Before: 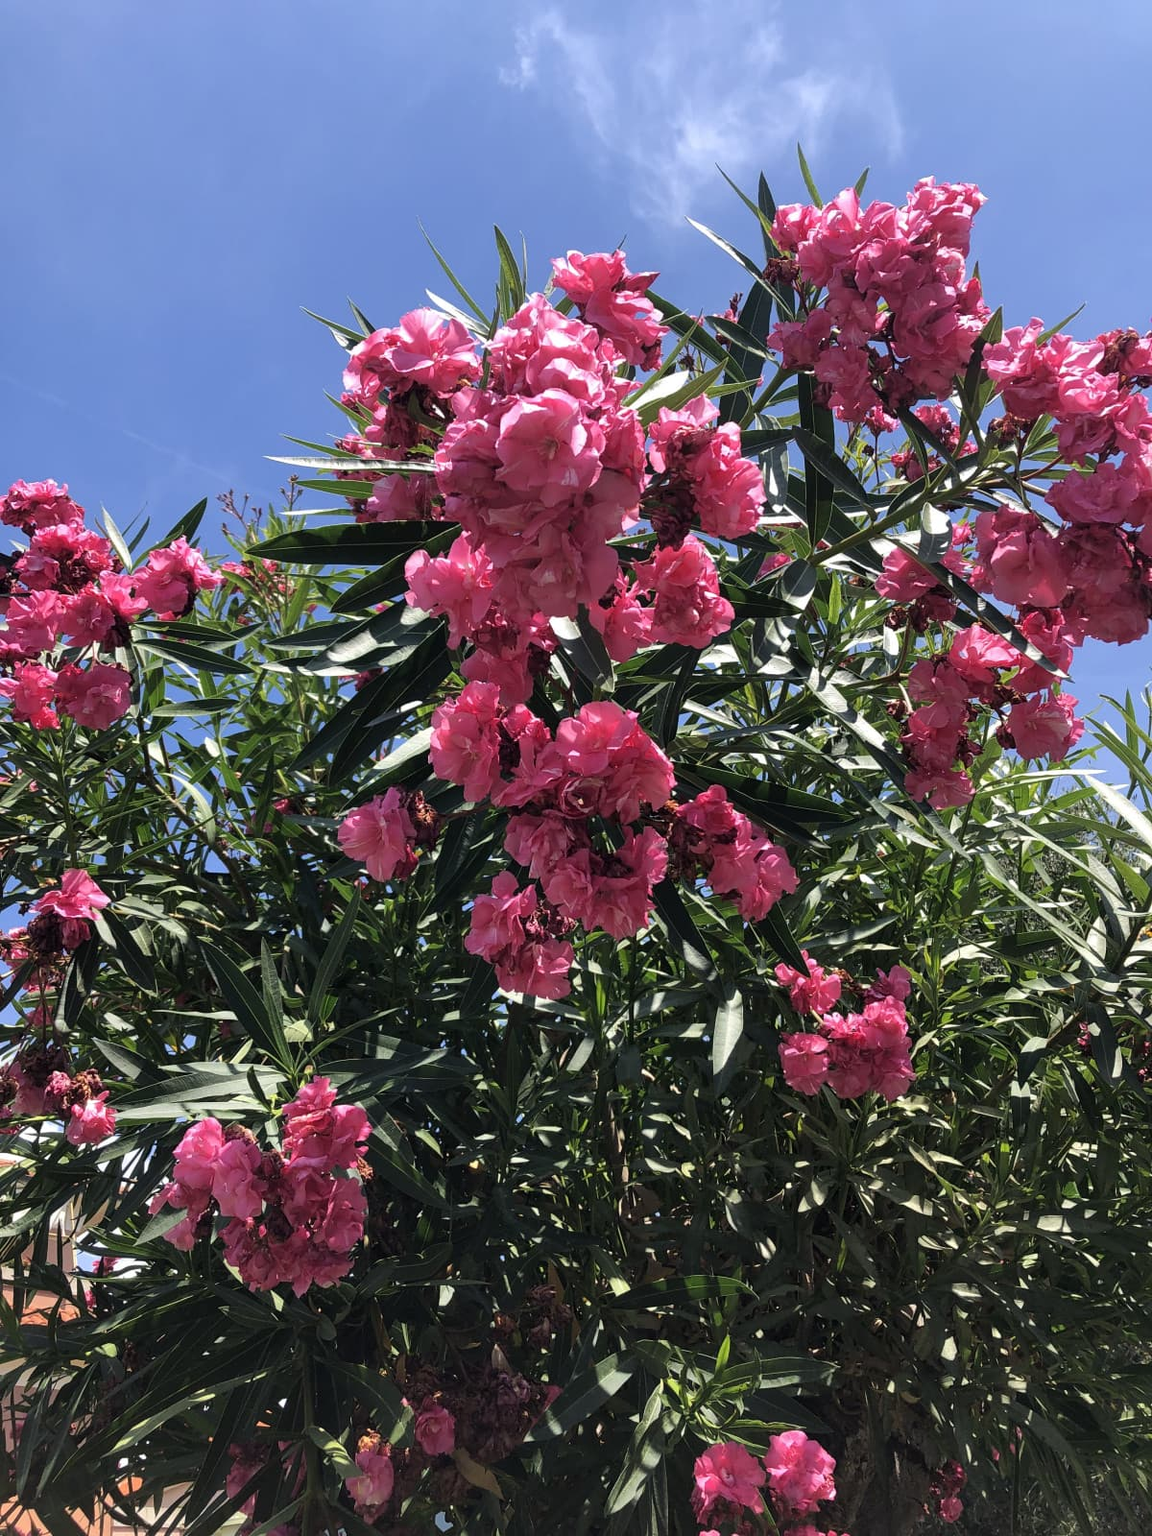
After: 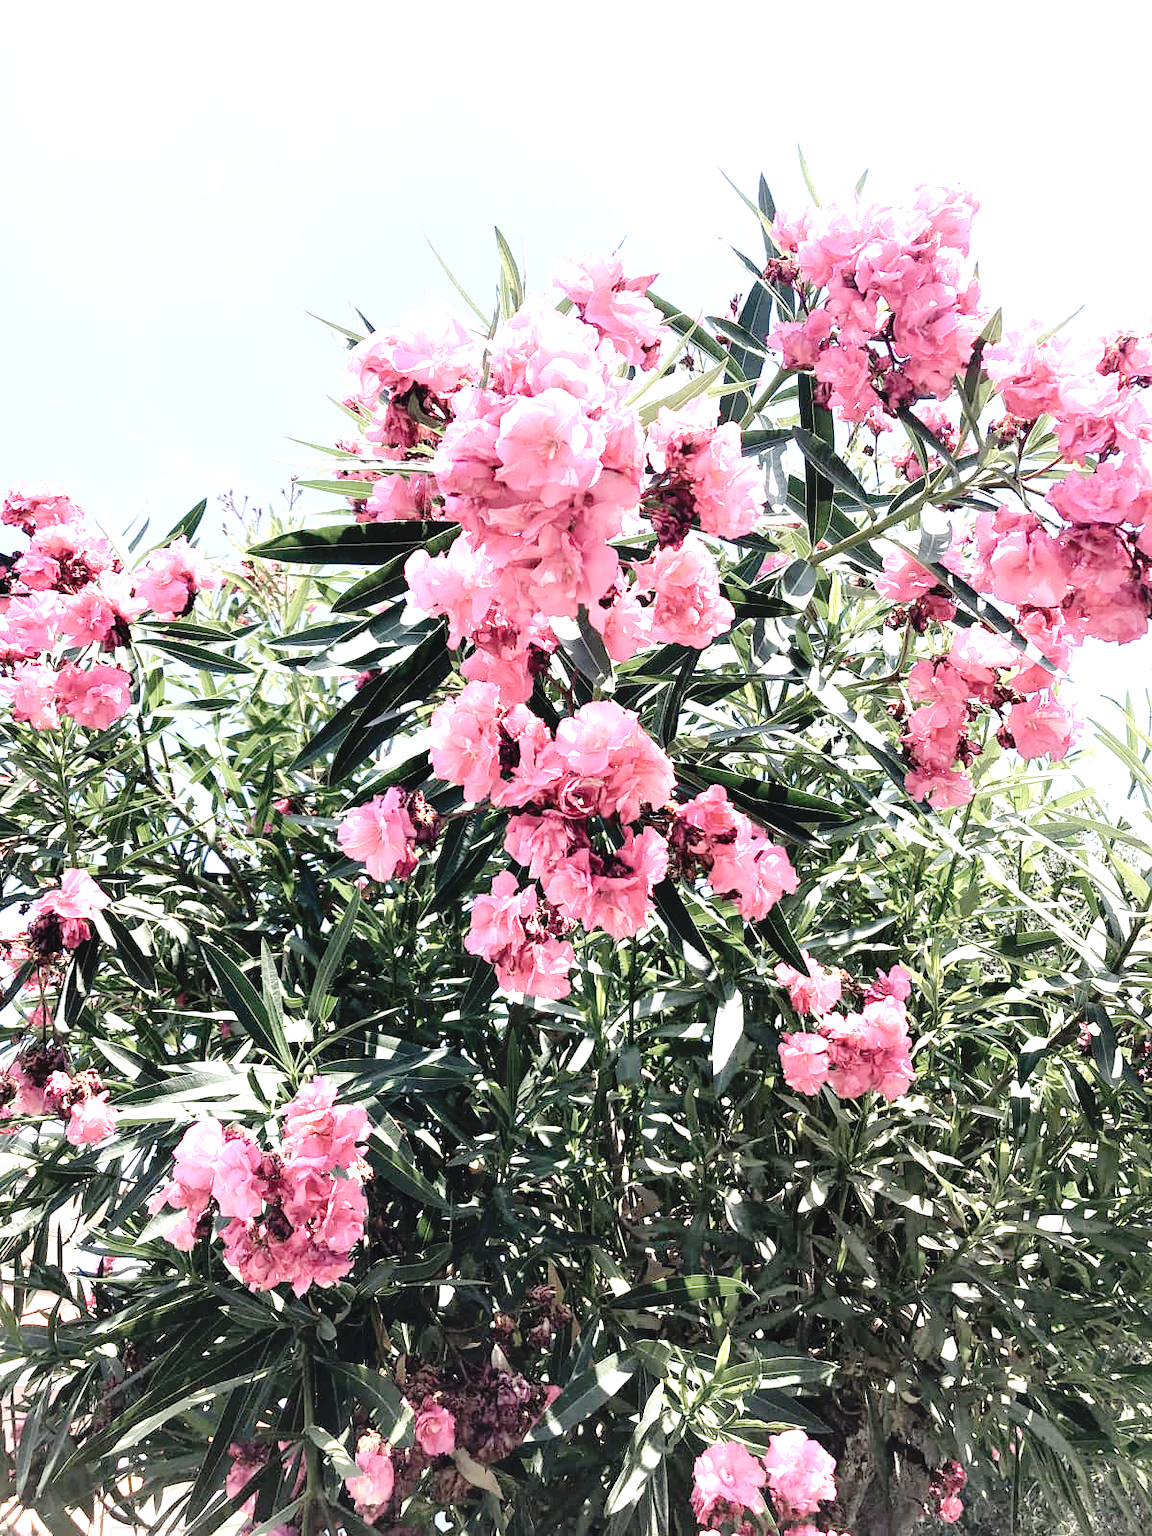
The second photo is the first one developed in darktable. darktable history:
exposure: exposure 2 EV, compensate highlight preservation false
tone curve: curves: ch0 [(0, 0) (0.003, 0.03) (0.011, 0.03) (0.025, 0.033) (0.044, 0.035) (0.069, 0.04) (0.1, 0.046) (0.136, 0.052) (0.177, 0.08) (0.224, 0.121) (0.277, 0.225) (0.335, 0.343) (0.399, 0.456) (0.468, 0.555) (0.543, 0.647) (0.623, 0.732) (0.709, 0.808) (0.801, 0.886) (0.898, 0.947) (1, 1)], preserve colors none
color zones: curves: ch0 [(0, 0.559) (0.153, 0.551) (0.229, 0.5) (0.429, 0.5) (0.571, 0.5) (0.714, 0.5) (0.857, 0.5) (1, 0.559)]; ch1 [(0, 0.417) (0.112, 0.336) (0.213, 0.26) (0.429, 0.34) (0.571, 0.35) (0.683, 0.331) (0.857, 0.344) (1, 0.417)]
